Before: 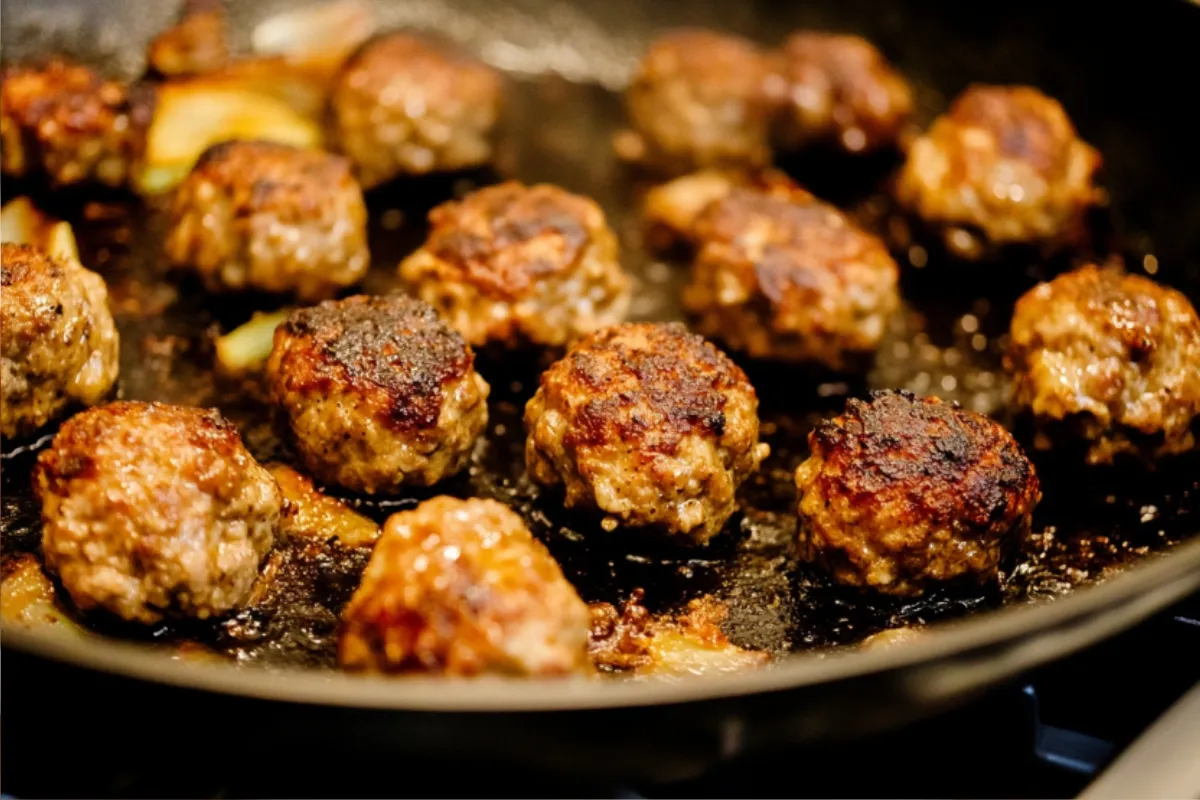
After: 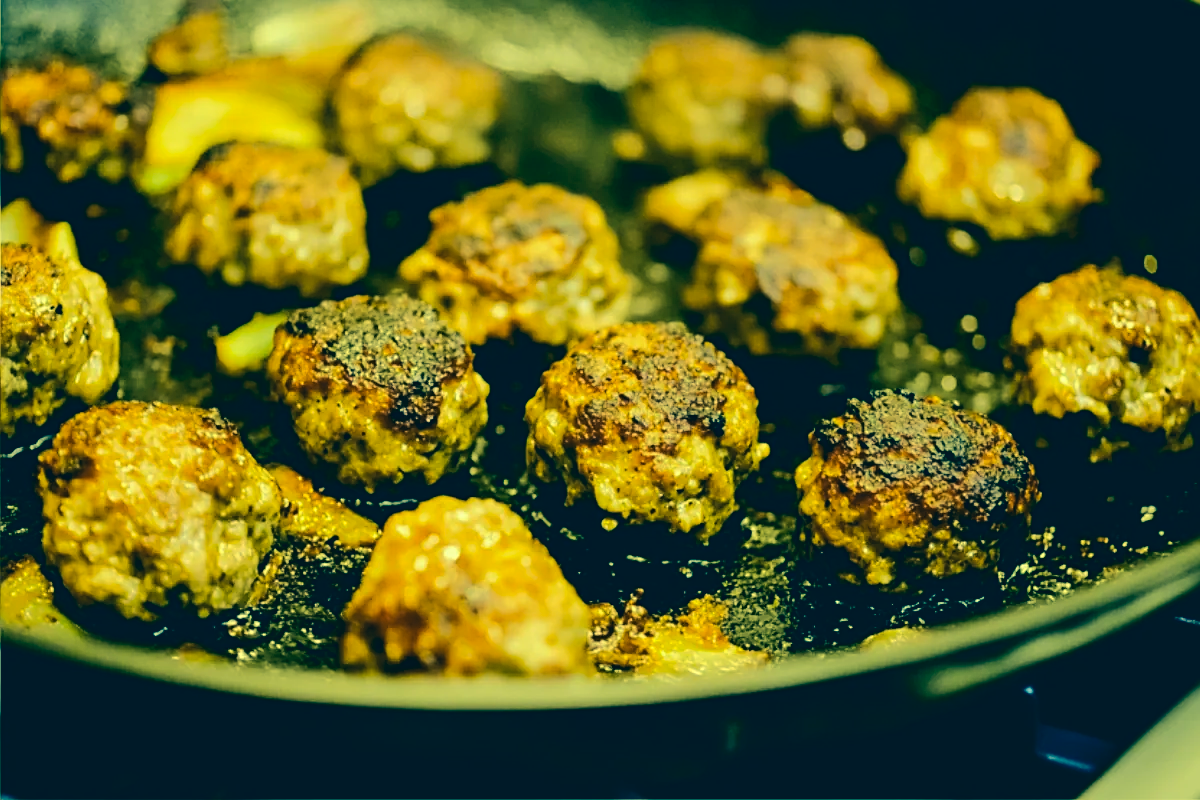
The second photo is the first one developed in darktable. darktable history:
sharpen: on, module defaults
tone curve: curves: ch0 [(0, 0) (0.003, 0.002) (0.011, 0.009) (0.025, 0.018) (0.044, 0.03) (0.069, 0.043) (0.1, 0.057) (0.136, 0.079) (0.177, 0.125) (0.224, 0.178) (0.277, 0.255) (0.335, 0.341) (0.399, 0.443) (0.468, 0.553) (0.543, 0.644) (0.623, 0.718) (0.709, 0.779) (0.801, 0.849) (0.898, 0.929) (1, 1)], color space Lab, independent channels, preserve colors none
color correction: highlights a* -15.13, highlights b* 39.81, shadows a* -39.39, shadows b* -25.44
